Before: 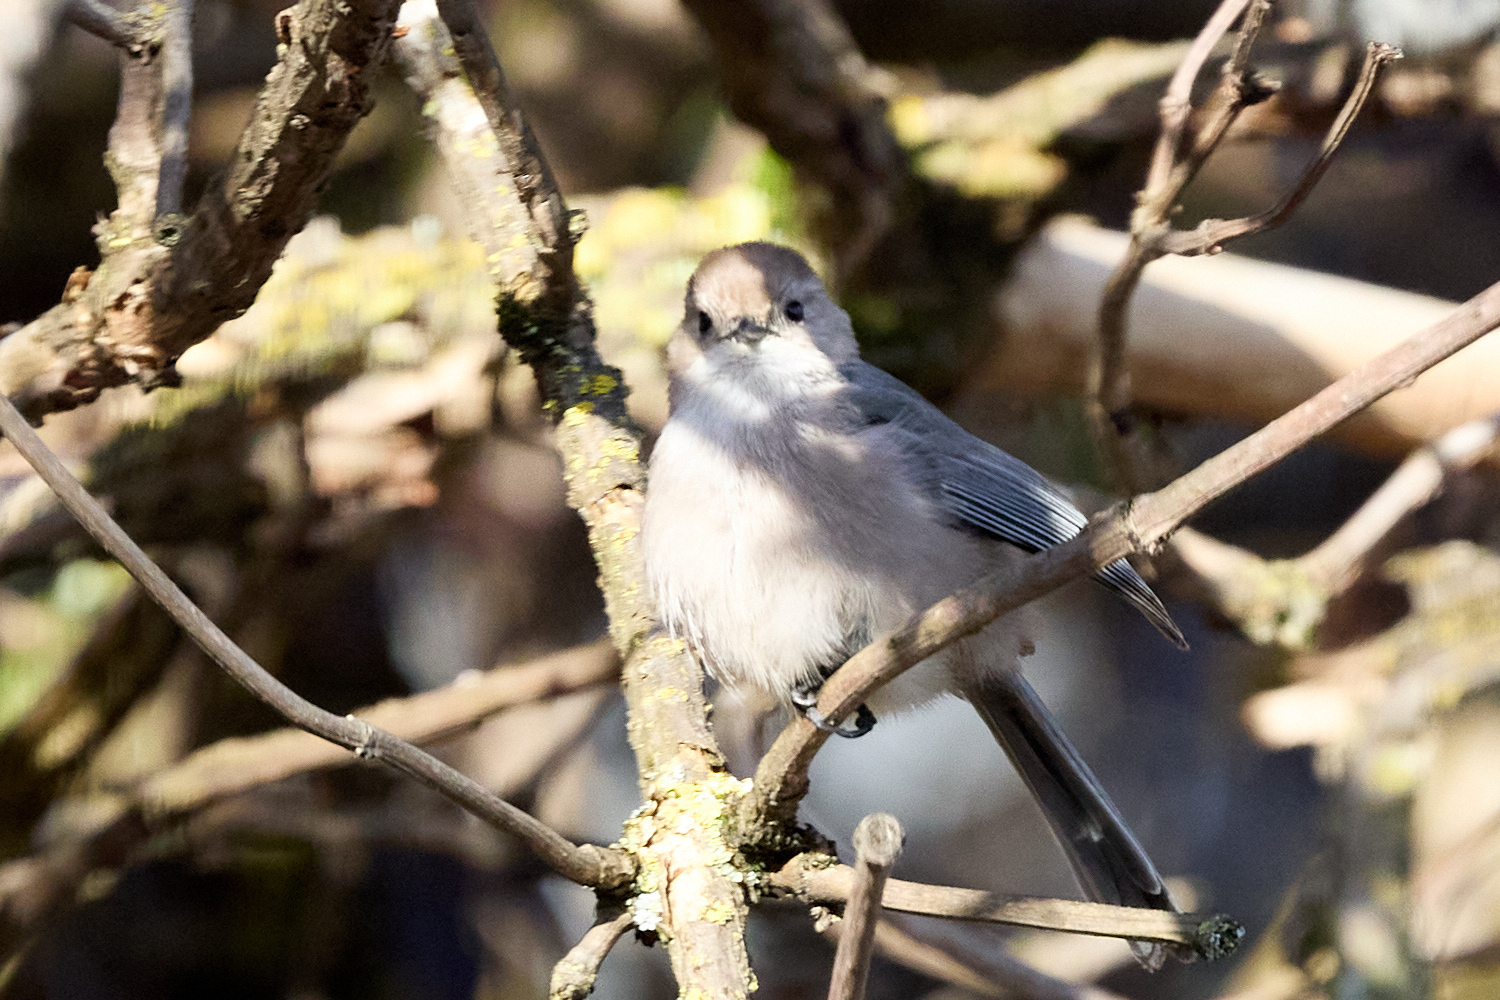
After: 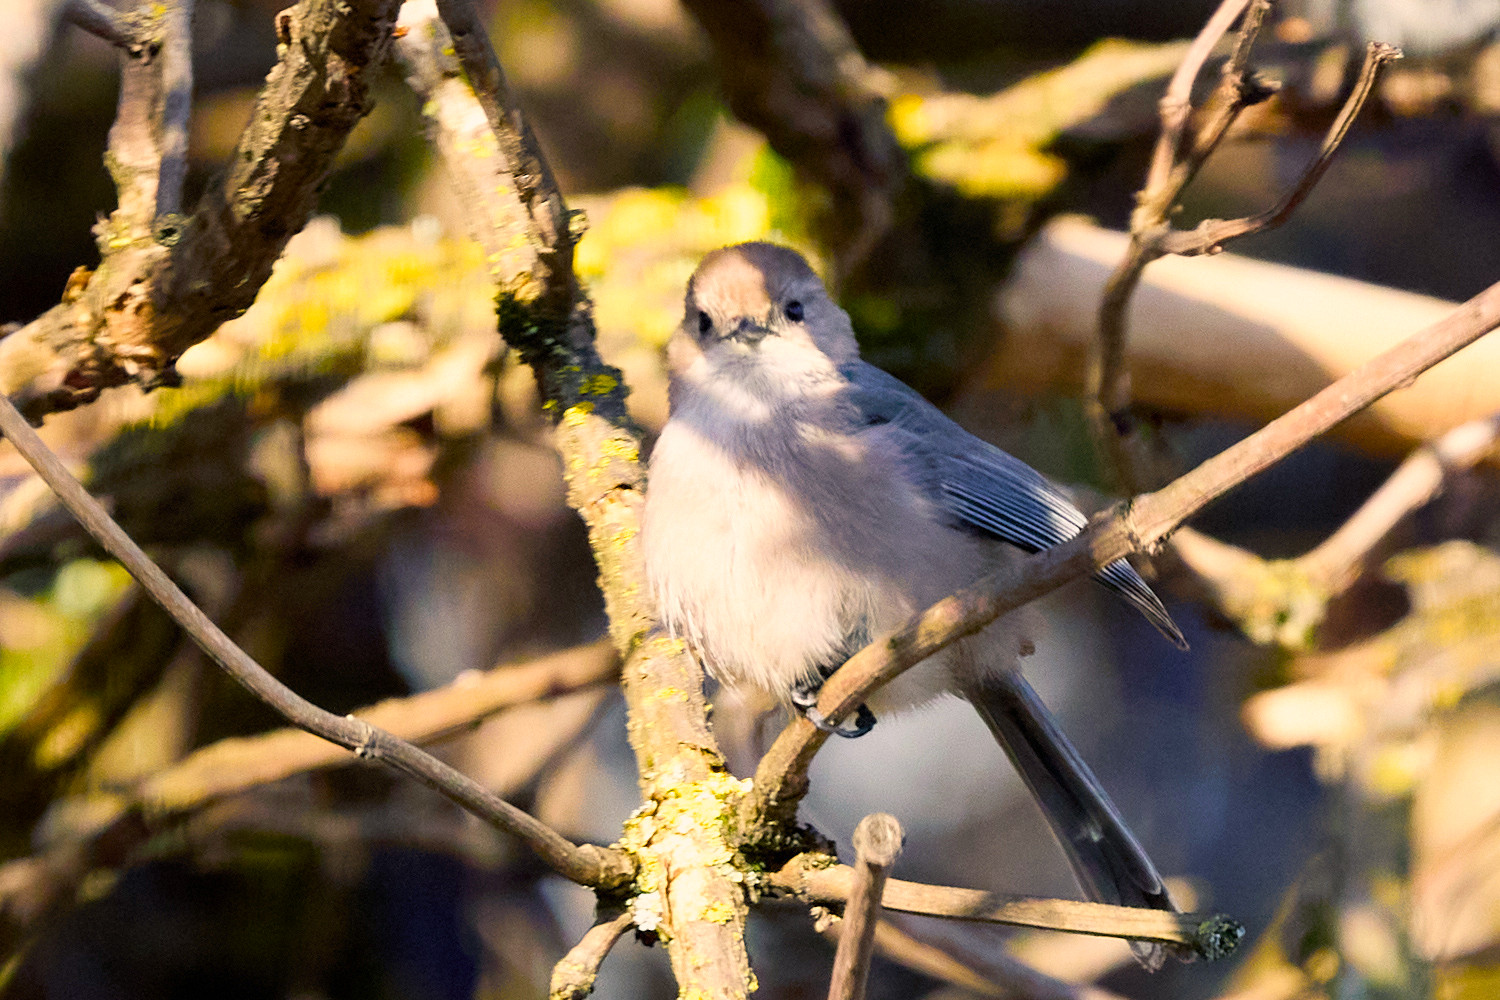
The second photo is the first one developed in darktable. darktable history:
color balance rgb: shadows lift › chroma 4.063%, shadows lift › hue 255.14°, highlights gain › chroma 3.225%, highlights gain › hue 56.38°, linear chroma grading › global chroma 19.104%, perceptual saturation grading › global saturation 29.903%
